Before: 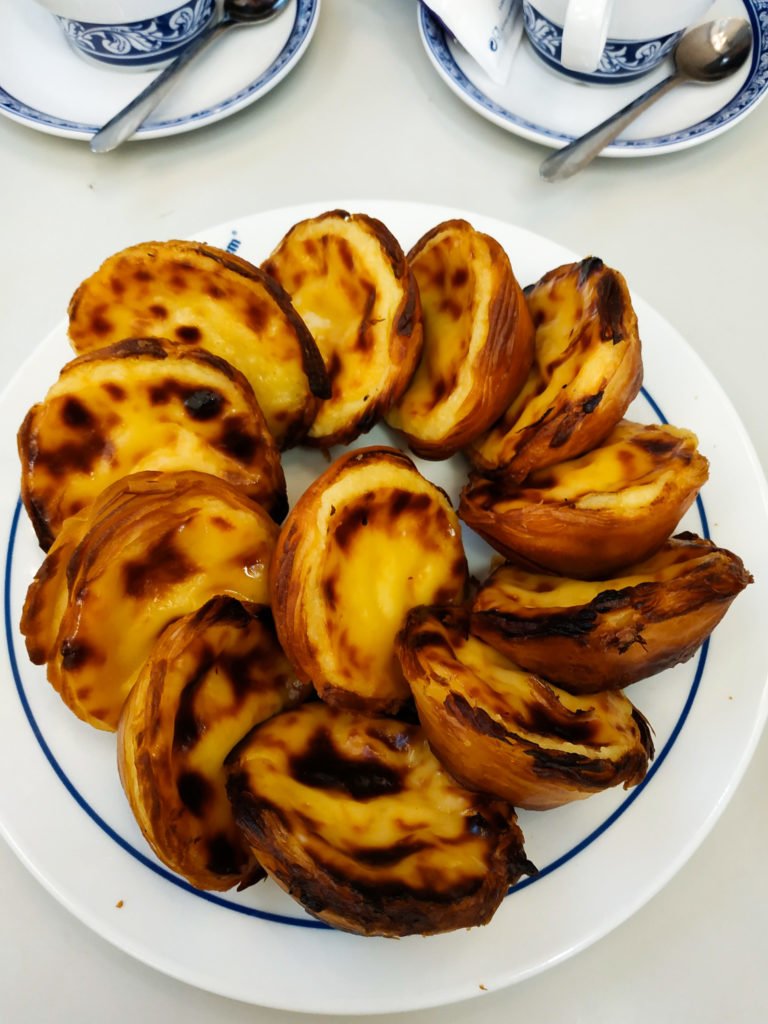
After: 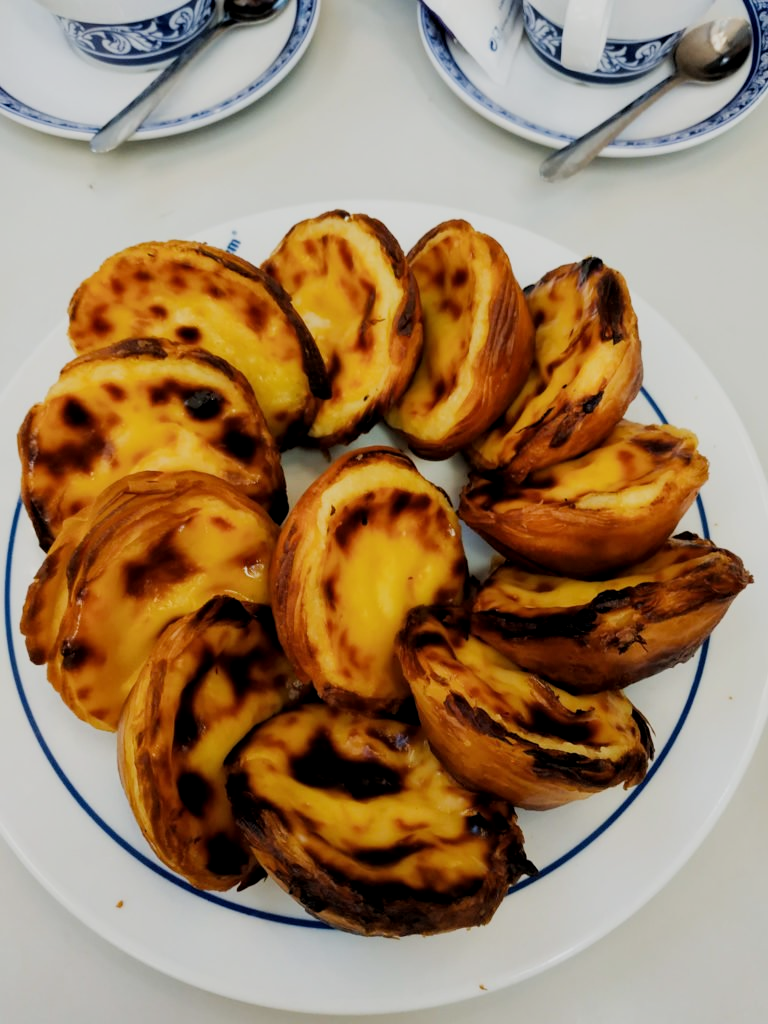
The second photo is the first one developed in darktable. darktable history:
filmic rgb: black relative exposure -7.65 EV, white relative exposure 4.56 EV, hardness 3.61
local contrast: highlights 100%, shadows 100%, detail 120%, midtone range 0.2
